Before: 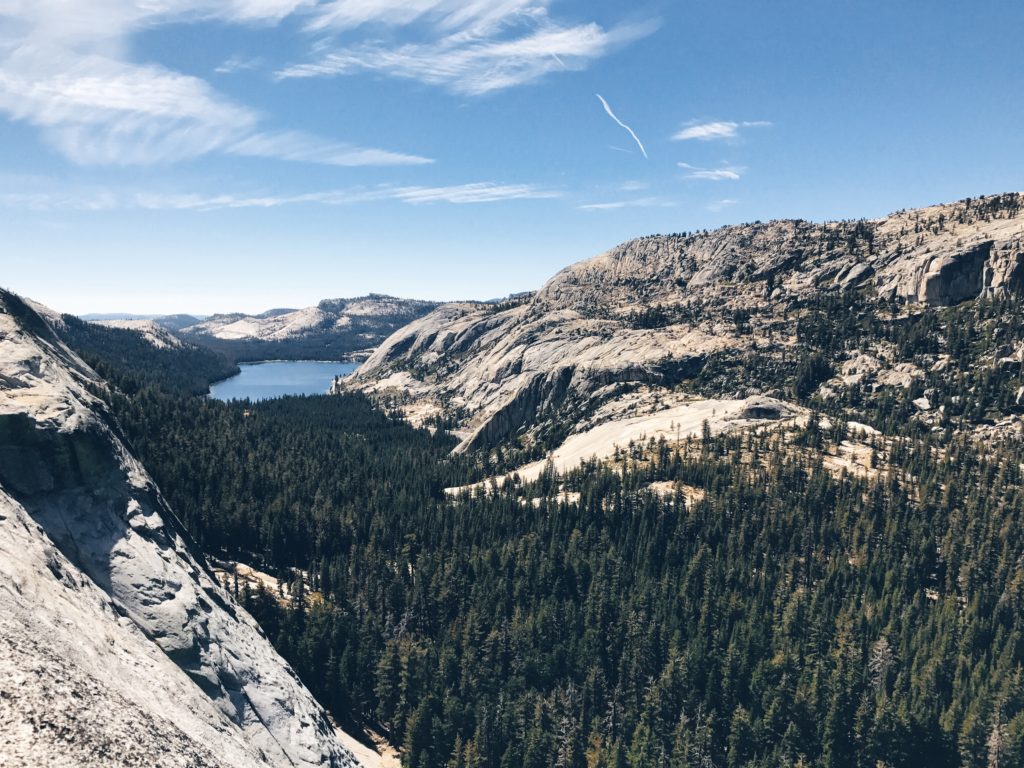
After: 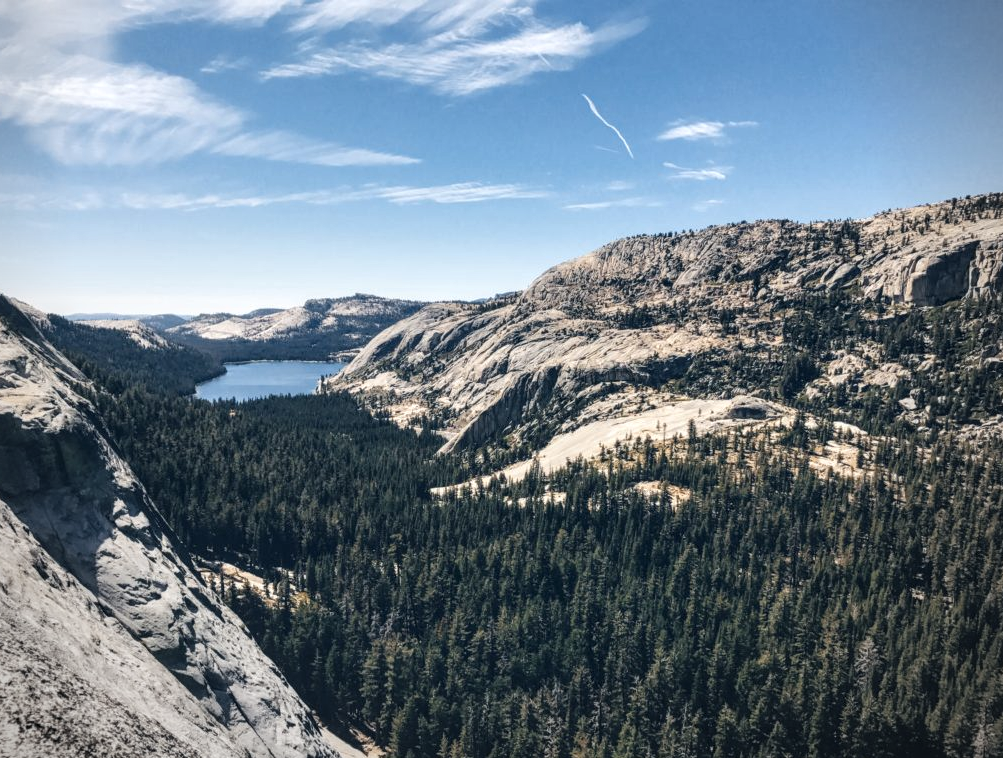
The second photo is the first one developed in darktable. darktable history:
crop and rotate: left 1.438%, right 0.591%, bottom 1.243%
vignetting: fall-off radius 61.11%, center (-0.051, -0.354)
local contrast: detail 130%
